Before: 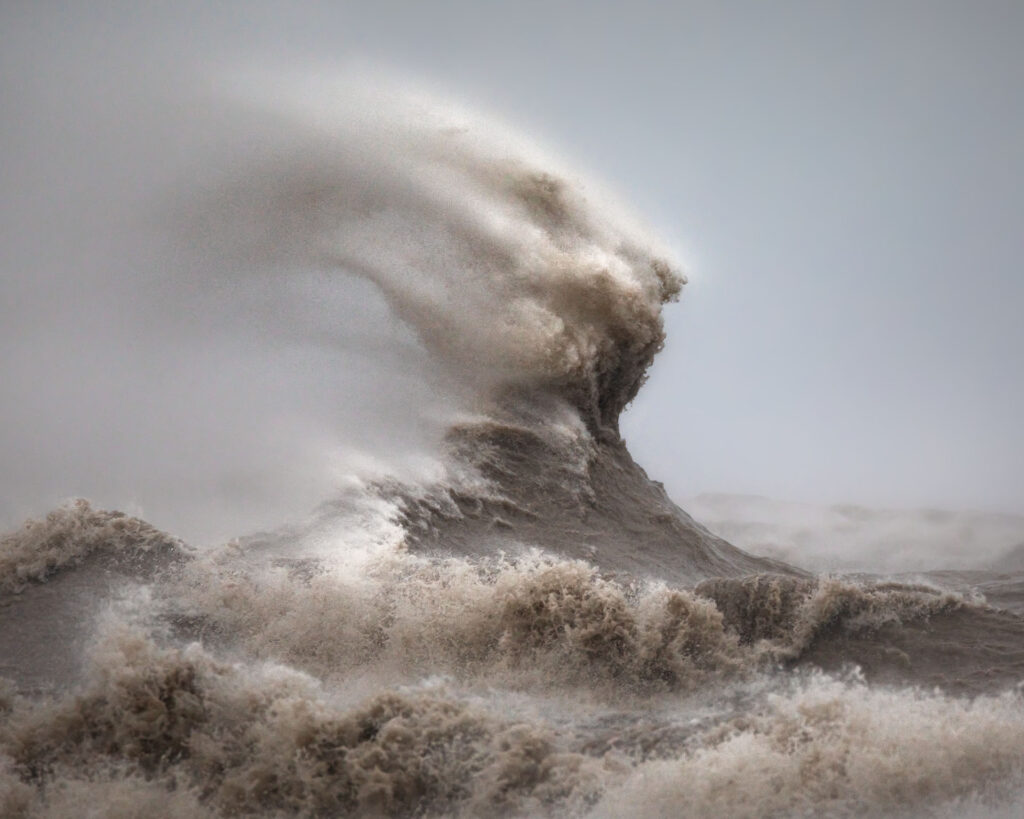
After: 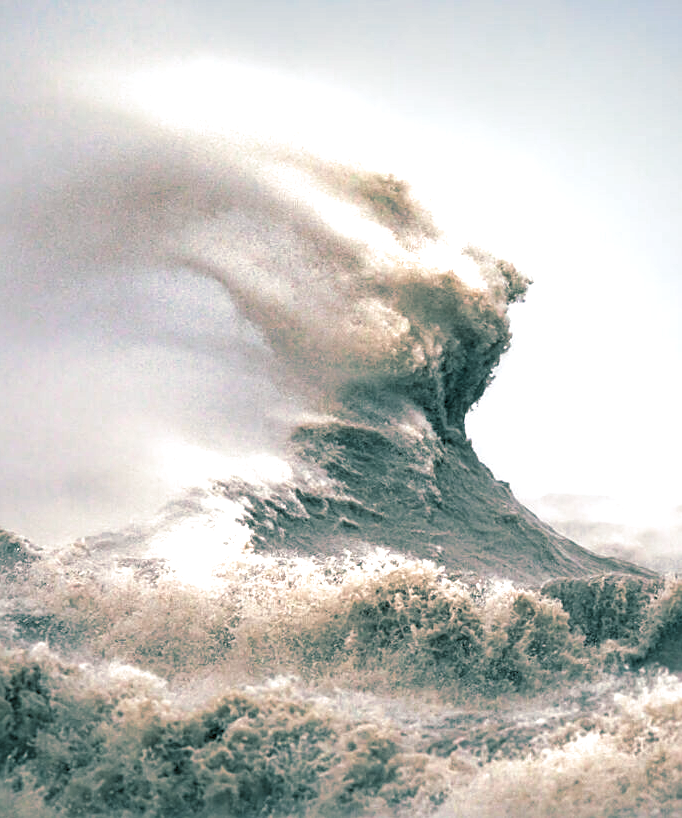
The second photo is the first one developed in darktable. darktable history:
haze removal: strength 0.29, distance 0.25, compatibility mode true, adaptive false
sharpen: on, module defaults
crop and rotate: left 15.055%, right 18.278%
exposure: black level correction 0, exposure 1.1 EV, compensate highlight preservation false
split-toning: shadows › hue 186.43°, highlights › hue 49.29°, compress 30.29%
